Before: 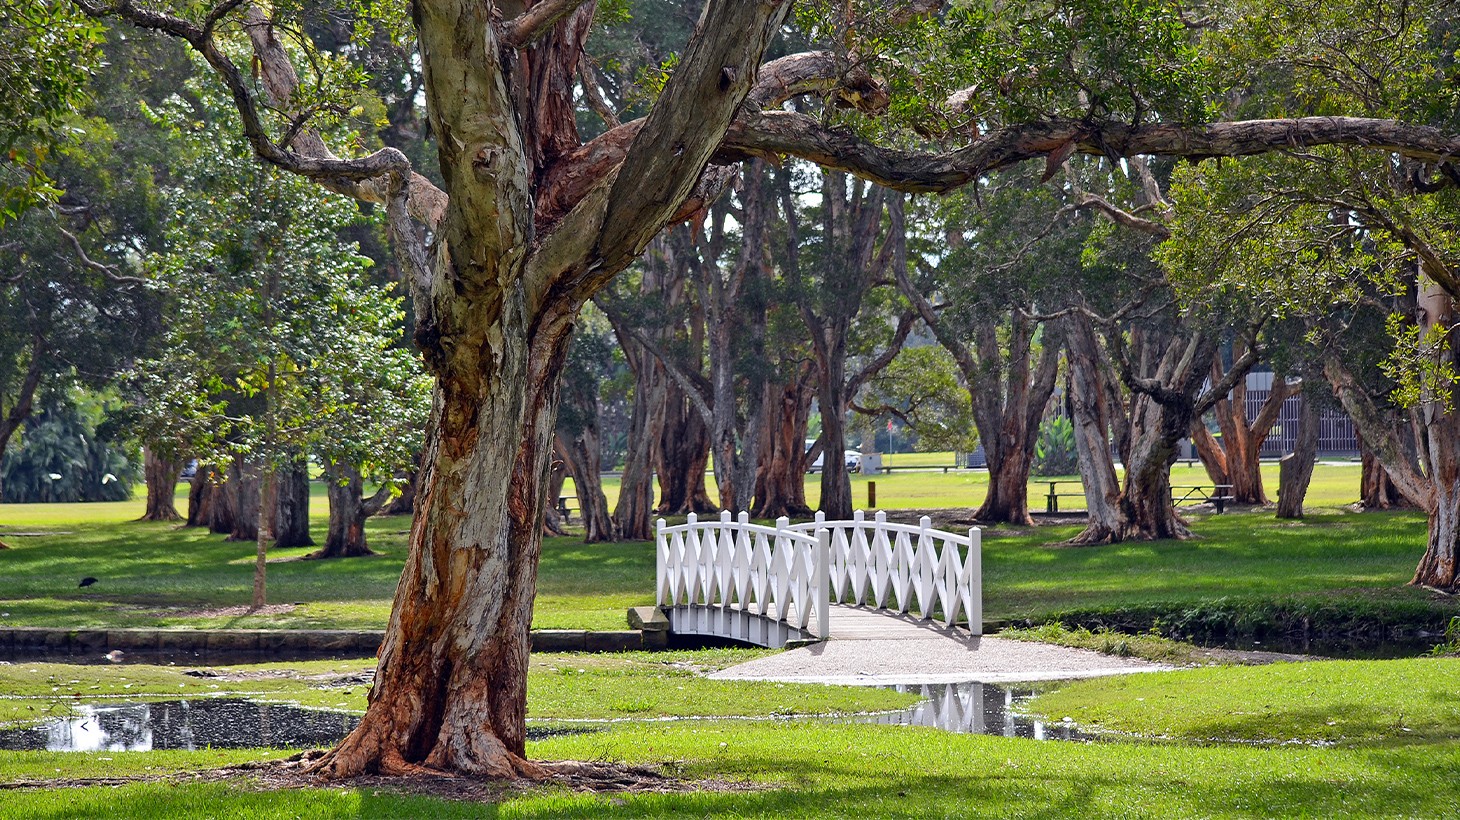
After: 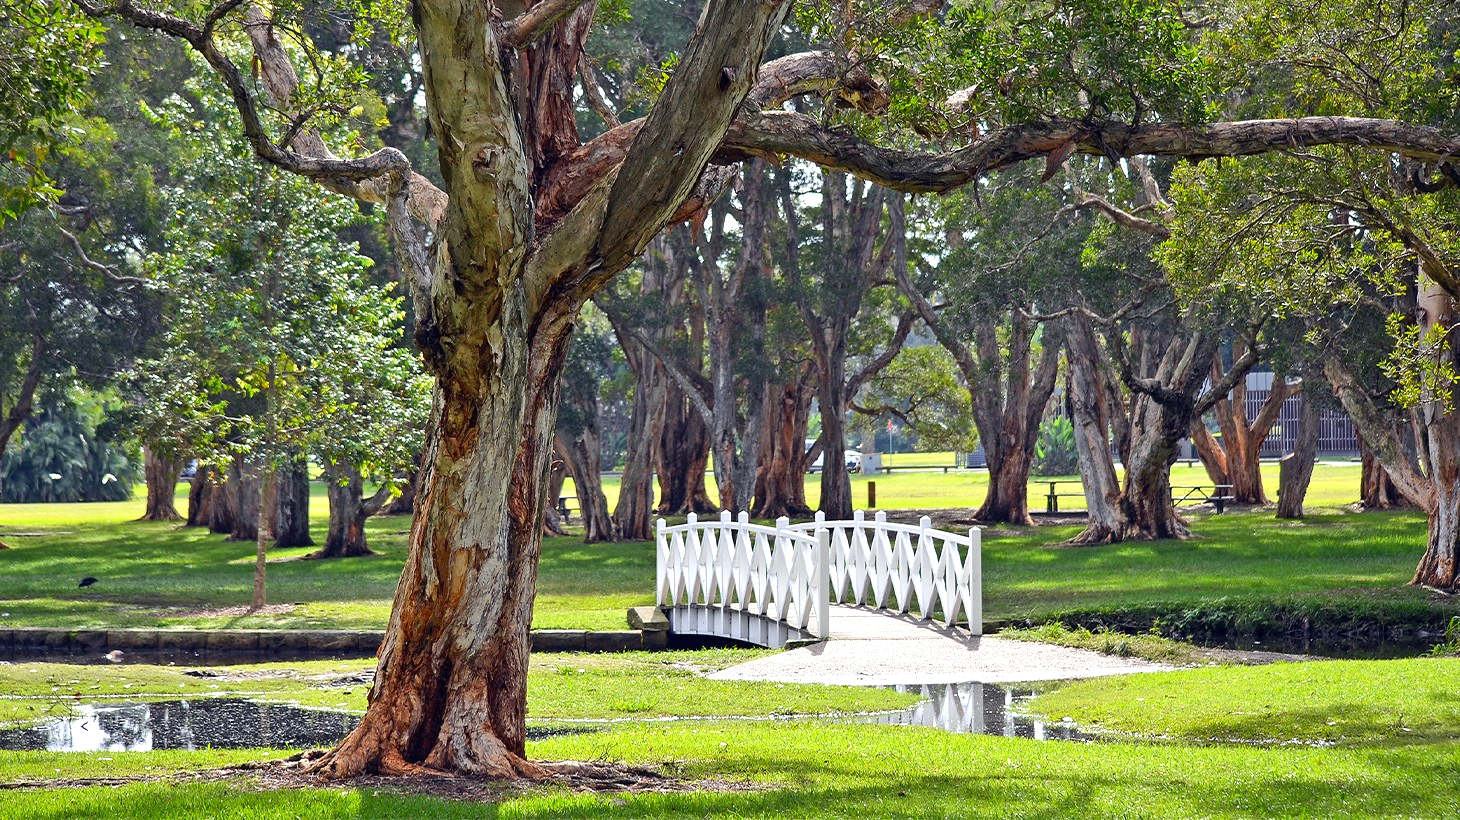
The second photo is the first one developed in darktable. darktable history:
exposure: black level correction 0, exposure 0.5 EV, compensate exposure bias true, compensate highlight preservation false
color correction: highlights a* -2.68, highlights b* 2.57
grain: coarseness 0.81 ISO, strength 1.34%, mid-tones bias 0%
